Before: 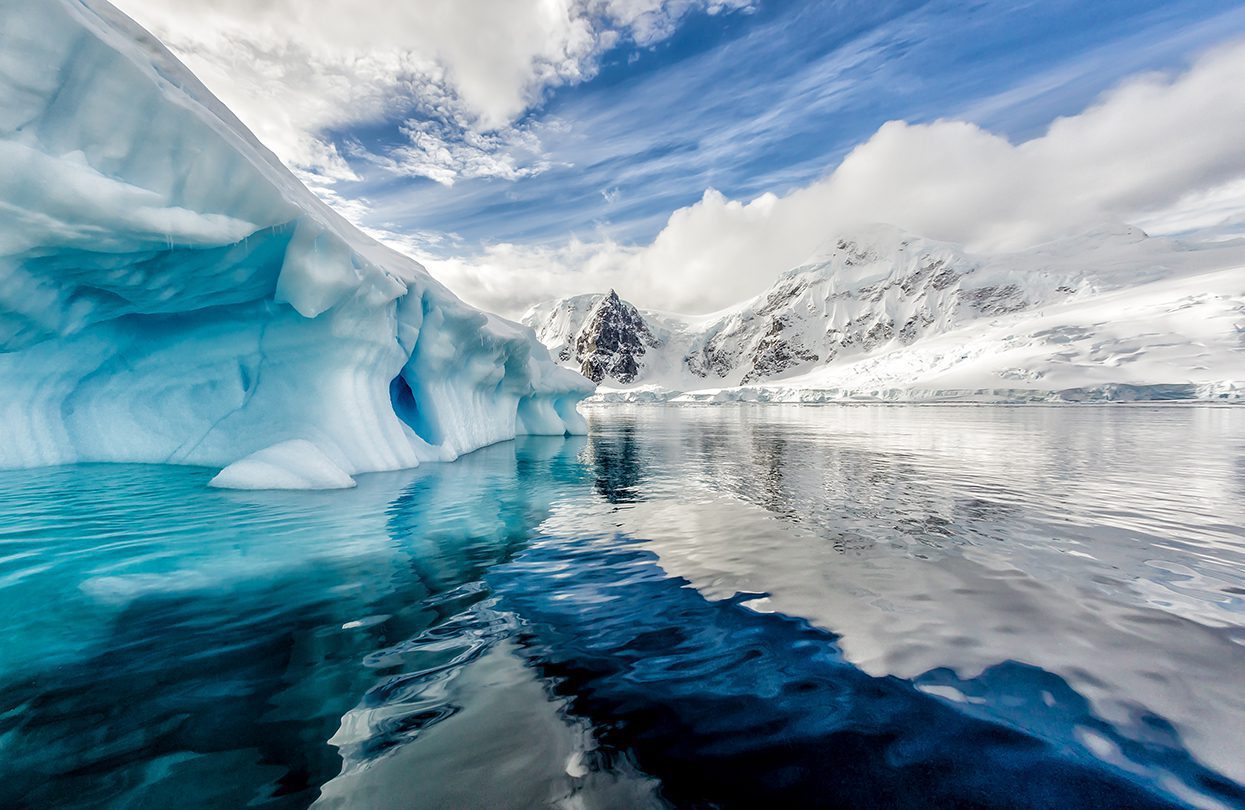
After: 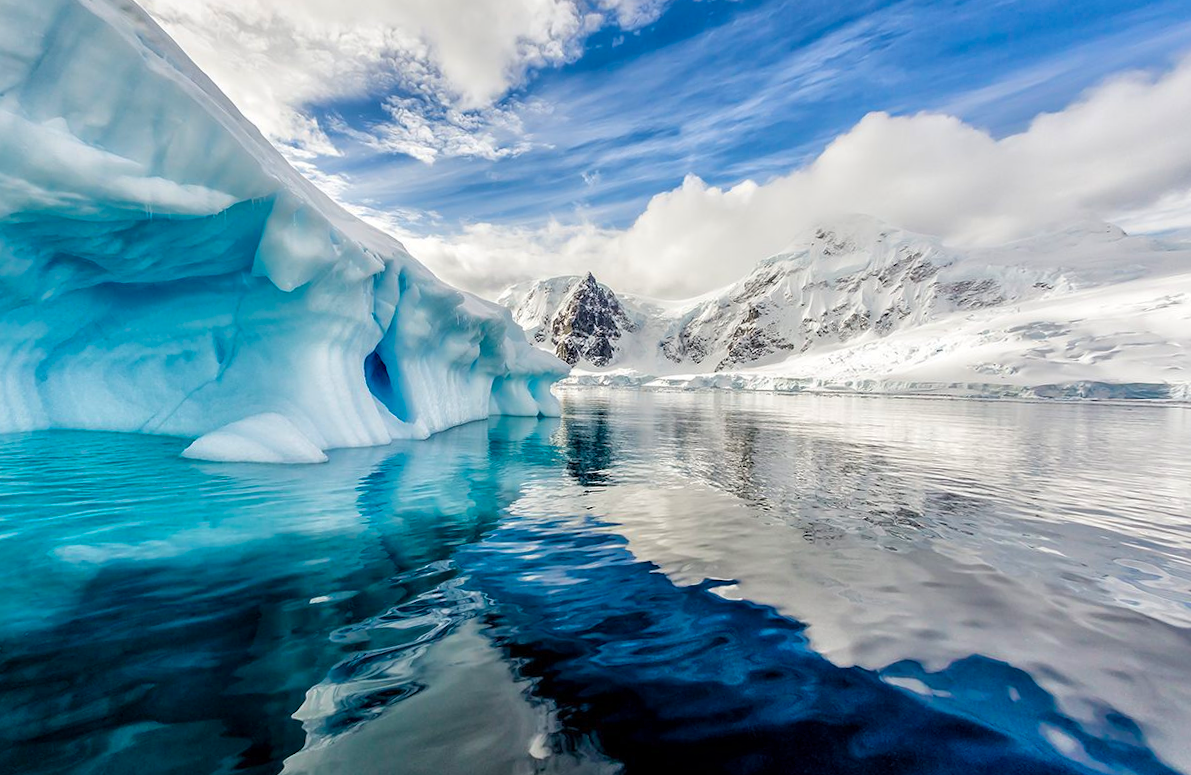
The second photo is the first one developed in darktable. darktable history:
color balance rgb: perceptual saturation grading › global saturation 30%, global vibrance 10%
crop and rotate: angle -1.69°
